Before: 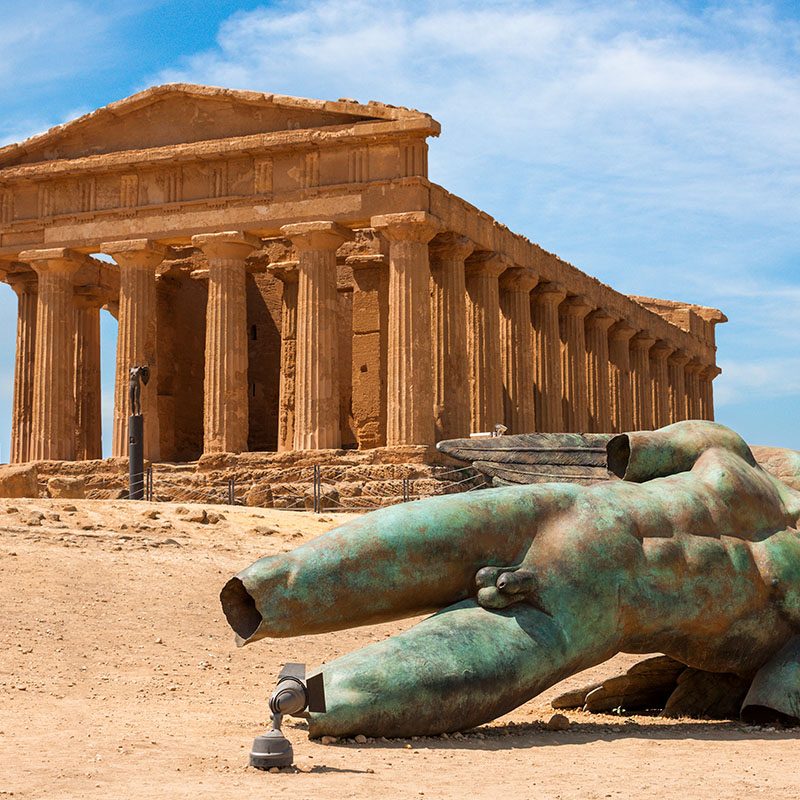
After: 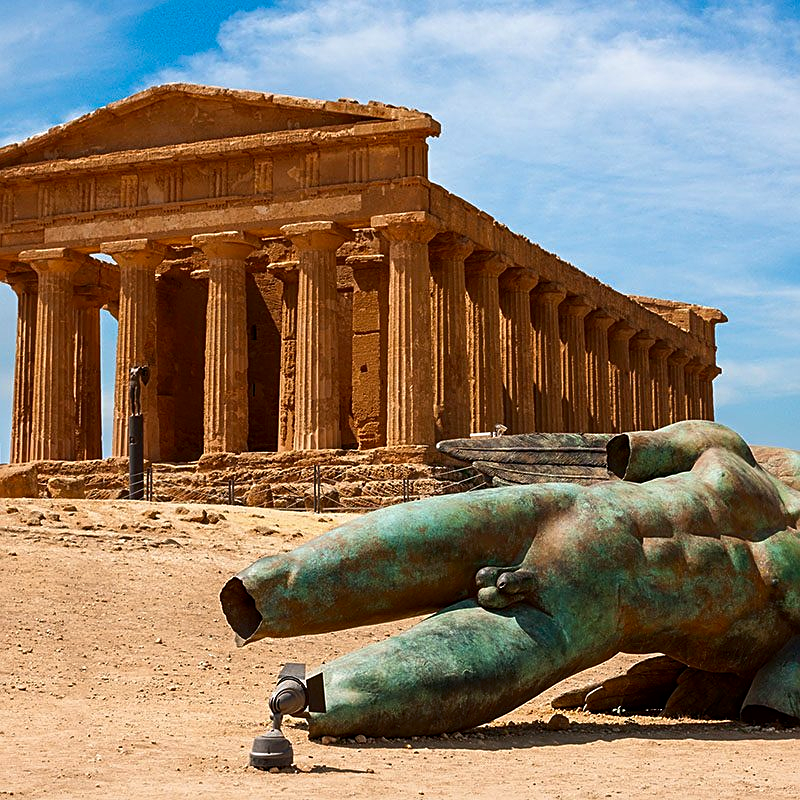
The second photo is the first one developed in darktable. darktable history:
sharpen: amount 0.478
color balance rgb: on, module defaults
contrast brightness saturation: contrast 0.07, brightness -0.14, saturation 0.11
